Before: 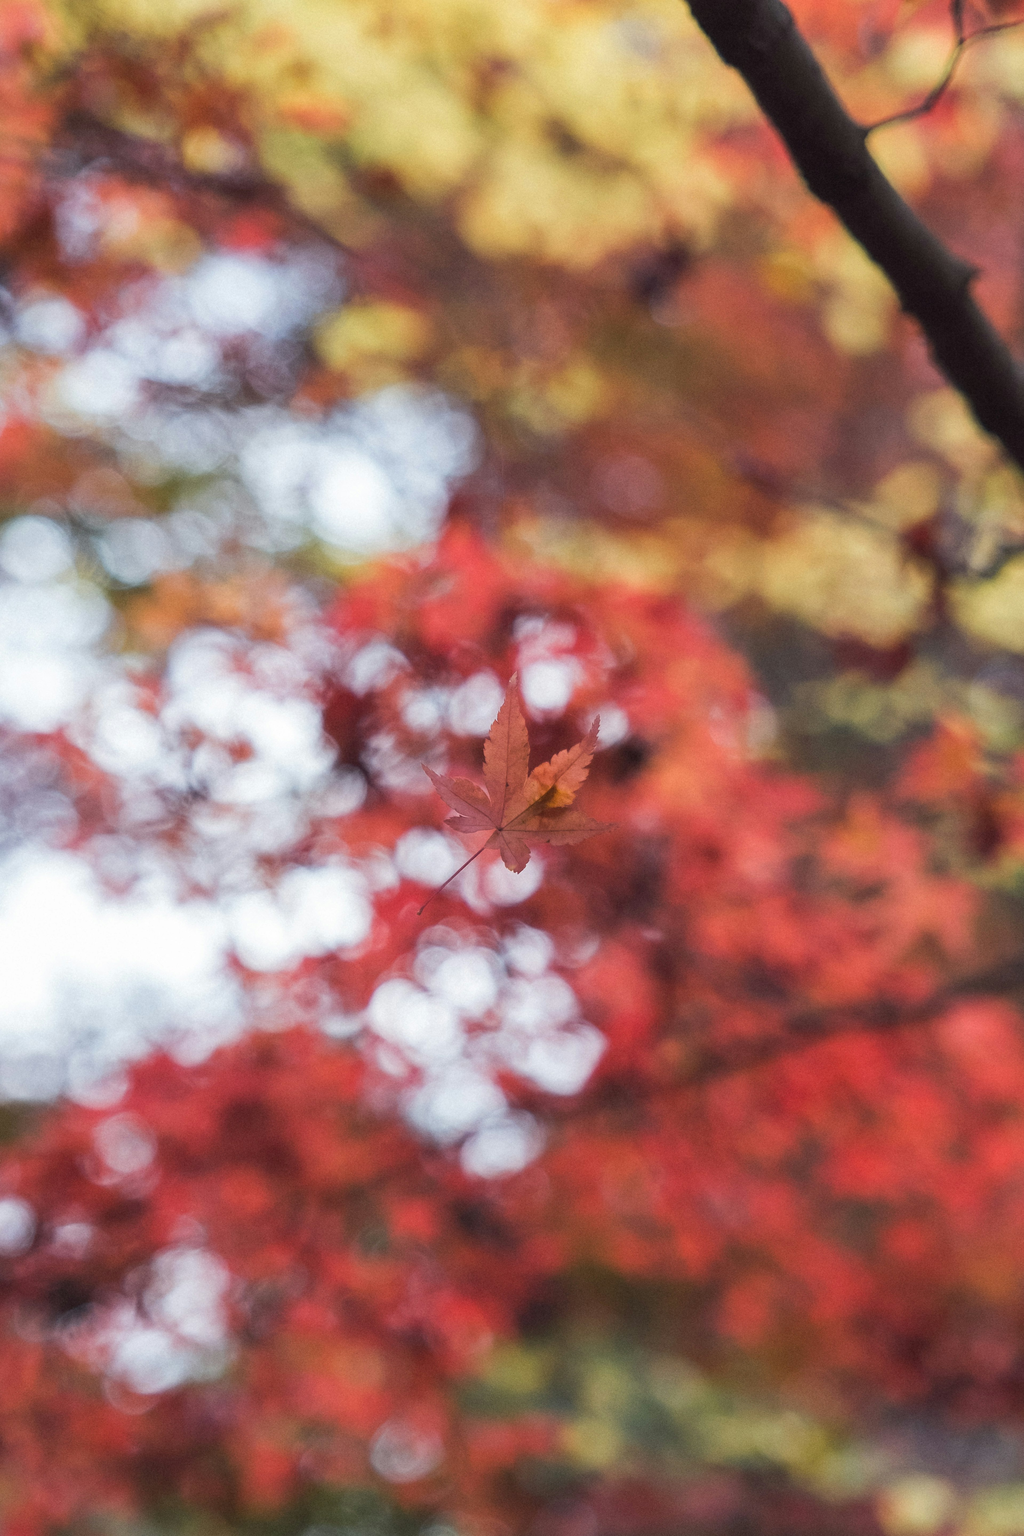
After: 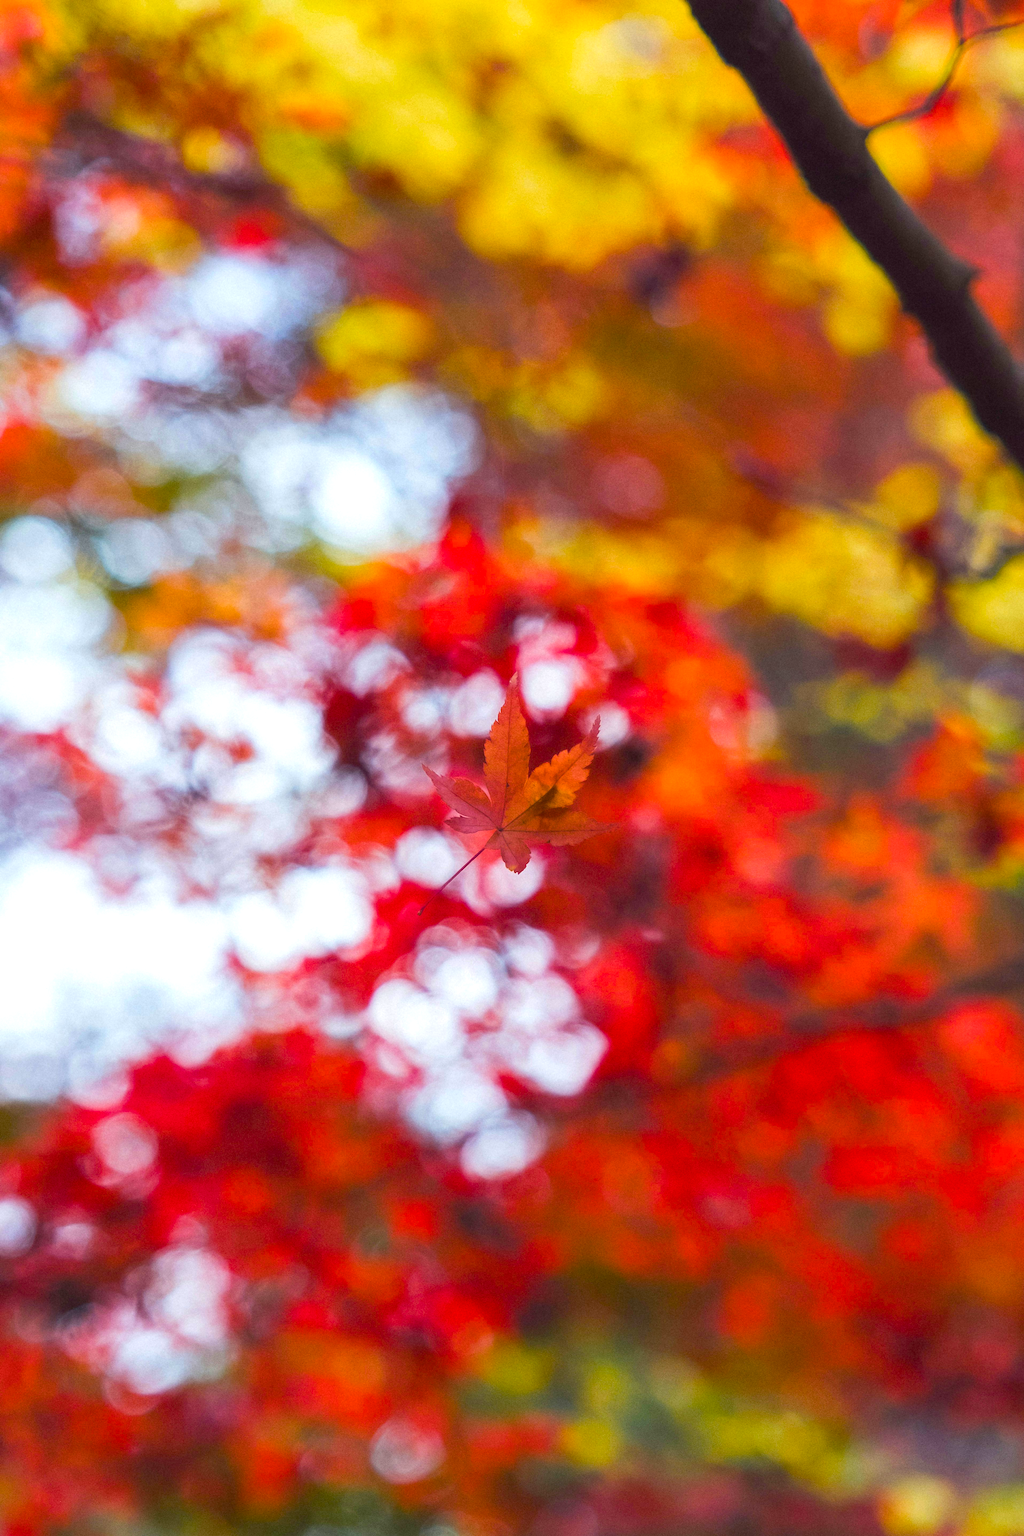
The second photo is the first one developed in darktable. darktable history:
color balance rgb: linear chroma grading › global chroma 40.099%, perceptual saturation grading › global saturation 29.447%, perceptual brilliance grading › highlights 11.481%, contrast -10.322%
